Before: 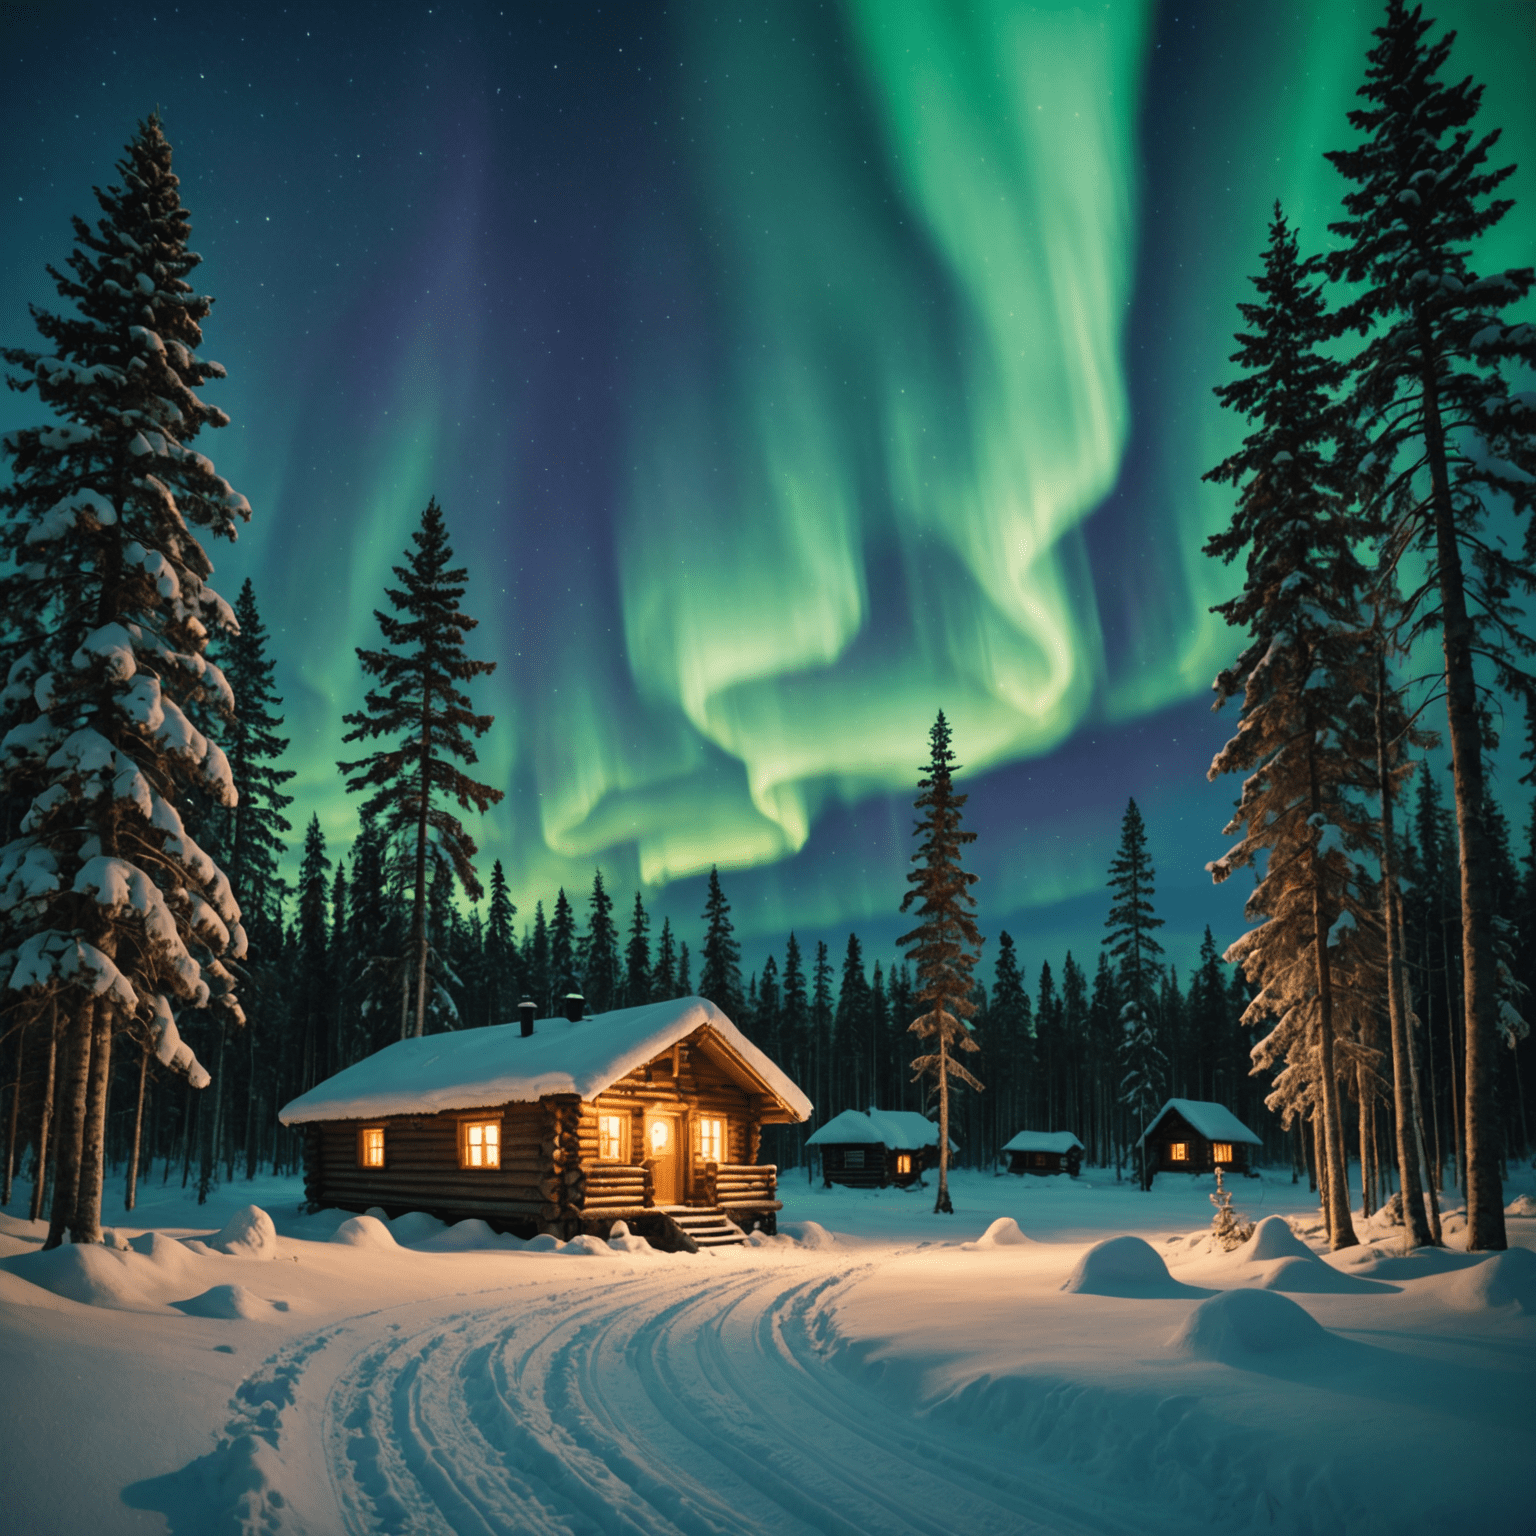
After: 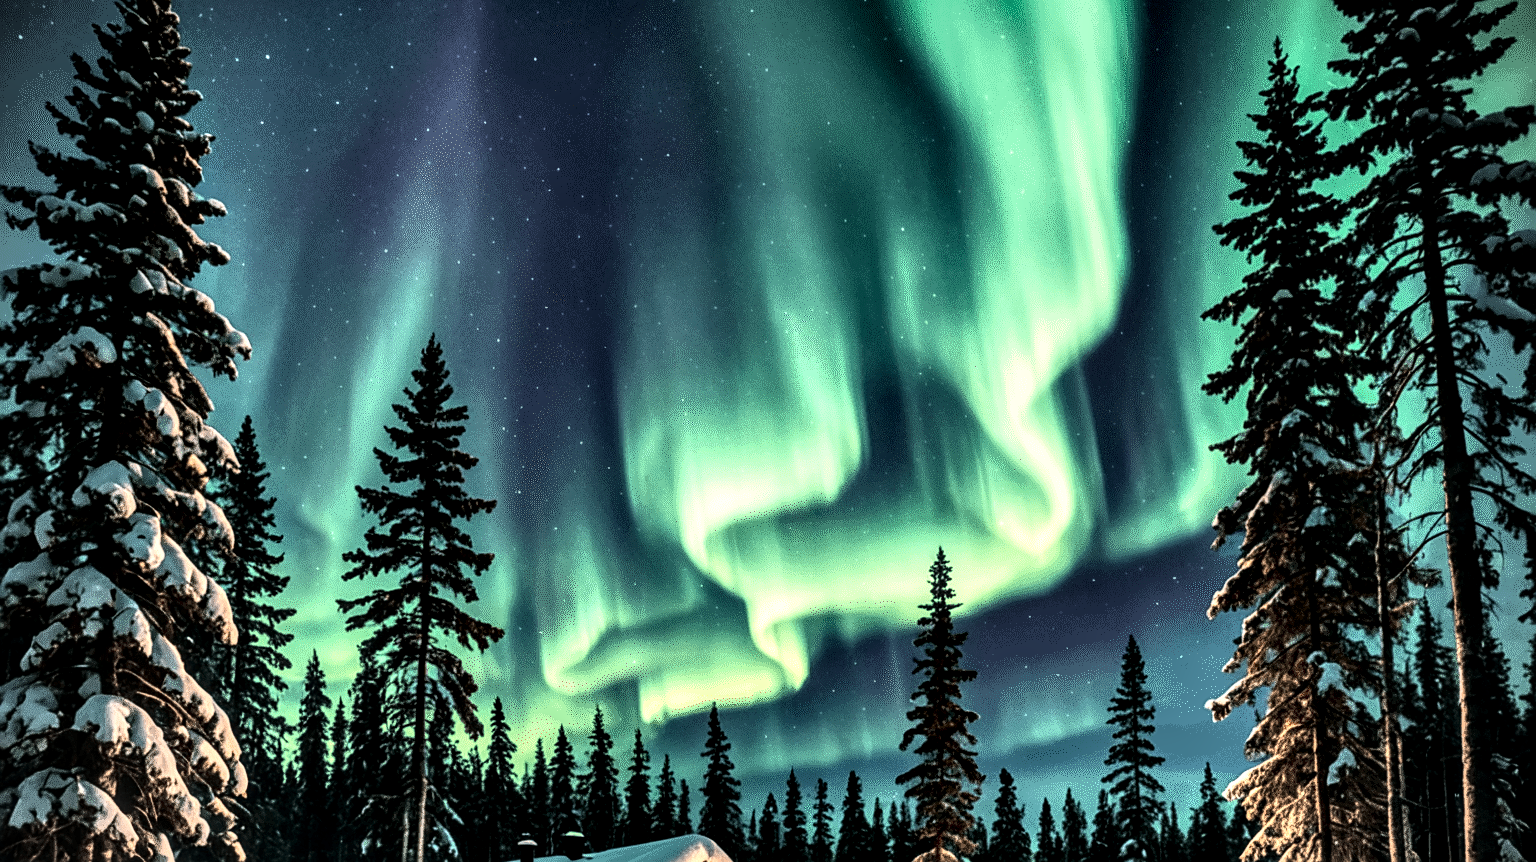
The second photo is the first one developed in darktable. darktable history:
vignetting: on, module defaults
base curve: curves: ch0 [(0, 0) (0.303, 0.277) (1, 1)], preserve colors none
local contrast: detail 202%
shadows and highlights: shadows 53.1, soften with gaussian
tone curve: curves: ch0 [(0, 0.023) (0.132, 0.075) (0.251, 0.186) (0.463, 0.461) (0.662, 0.757) (0.854, 0.909) (1, 0.973)]; ch1 [(0, 0) (0.447, 0.411) (0.483, 0.469) (0.498, 0.496) (0.518, 0.514) (0.561, 0.579) (0.604, 0.645) (0.669, 0.73) (0.819, 0.93) (1, 1)]; ch2 [(0, 0) (0.307, 0.315) (0.425, 0.438) (0.483, 0.477) (0.503, 0.503) (0.526, 0.534) (0.567, 0.569) (0.617, 0.674) (0.703, 0.797) (0.985, 0.966)], color space Lab, linked channels, preserve colors none
crop and rotate: top 10.606%, bottom 33.238%
sharpen: on, module defaults
